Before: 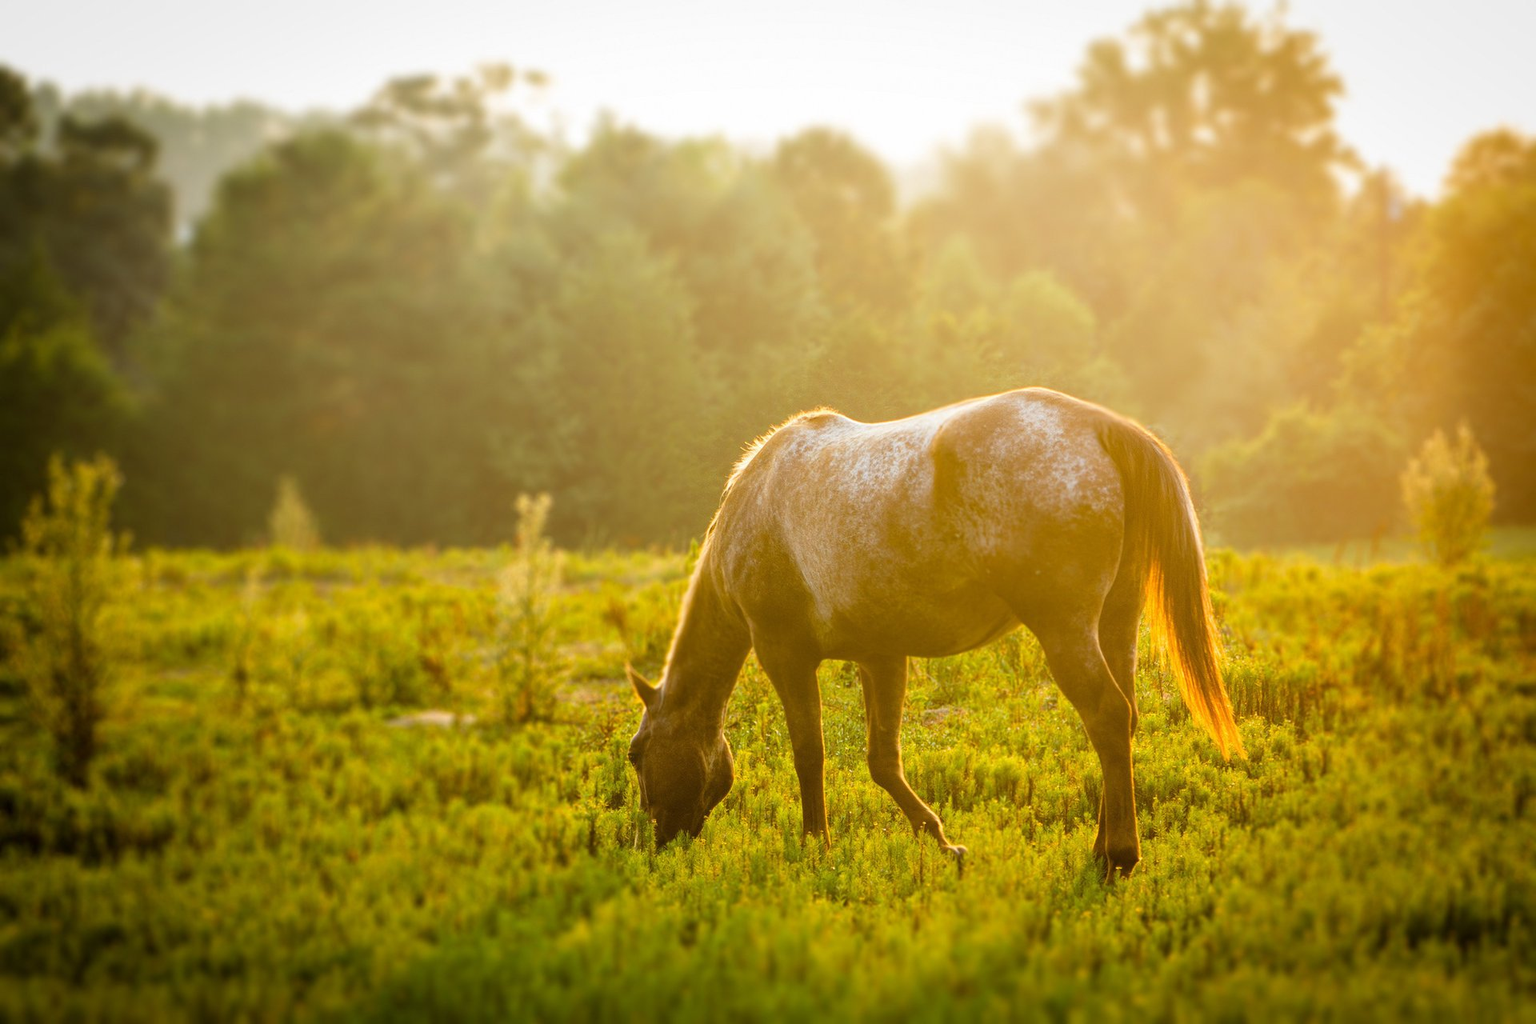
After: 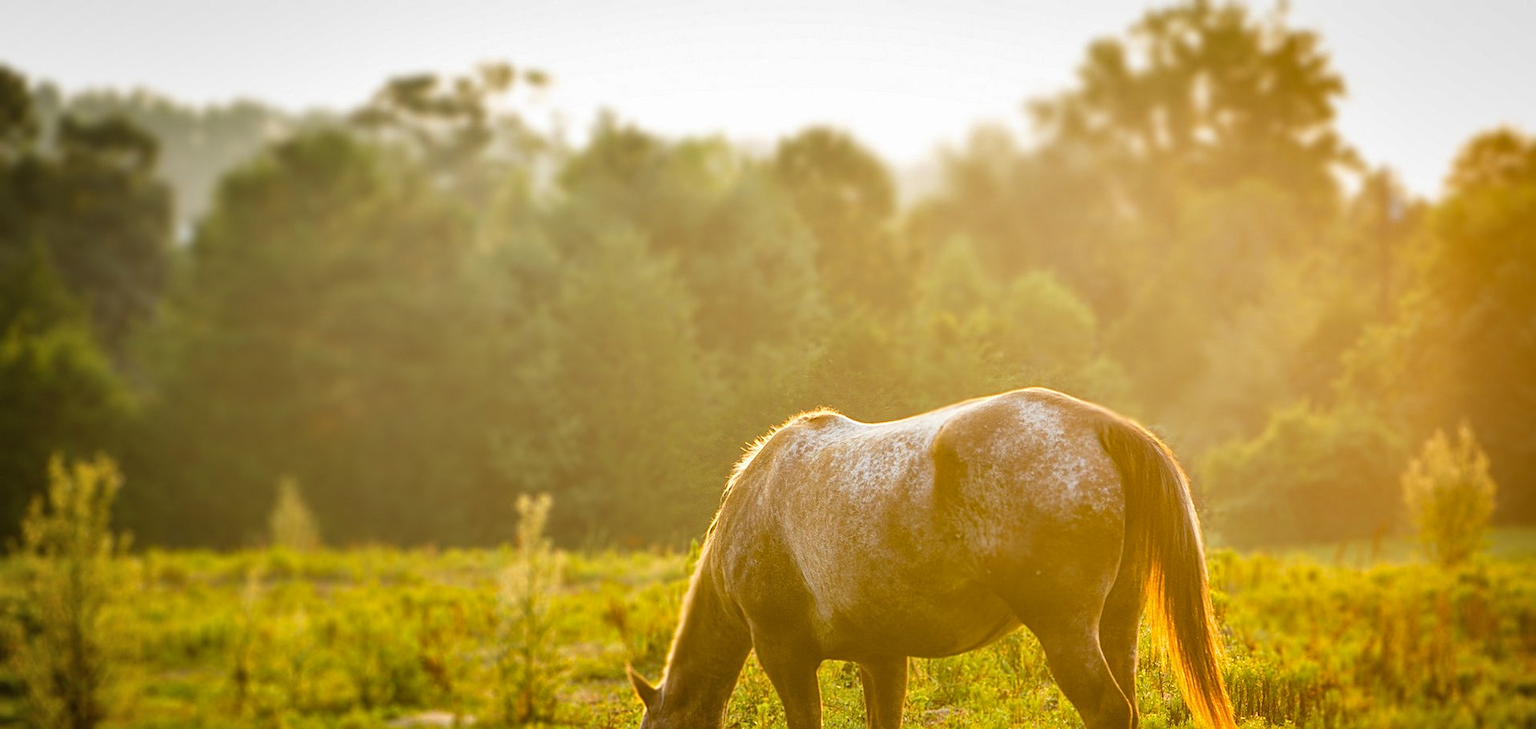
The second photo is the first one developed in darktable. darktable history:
sharpen: on, module defaults
crop: right 0.001%, bottom 28.691%
shadows and highlights: low approximation 0.01, soften with gaussian
